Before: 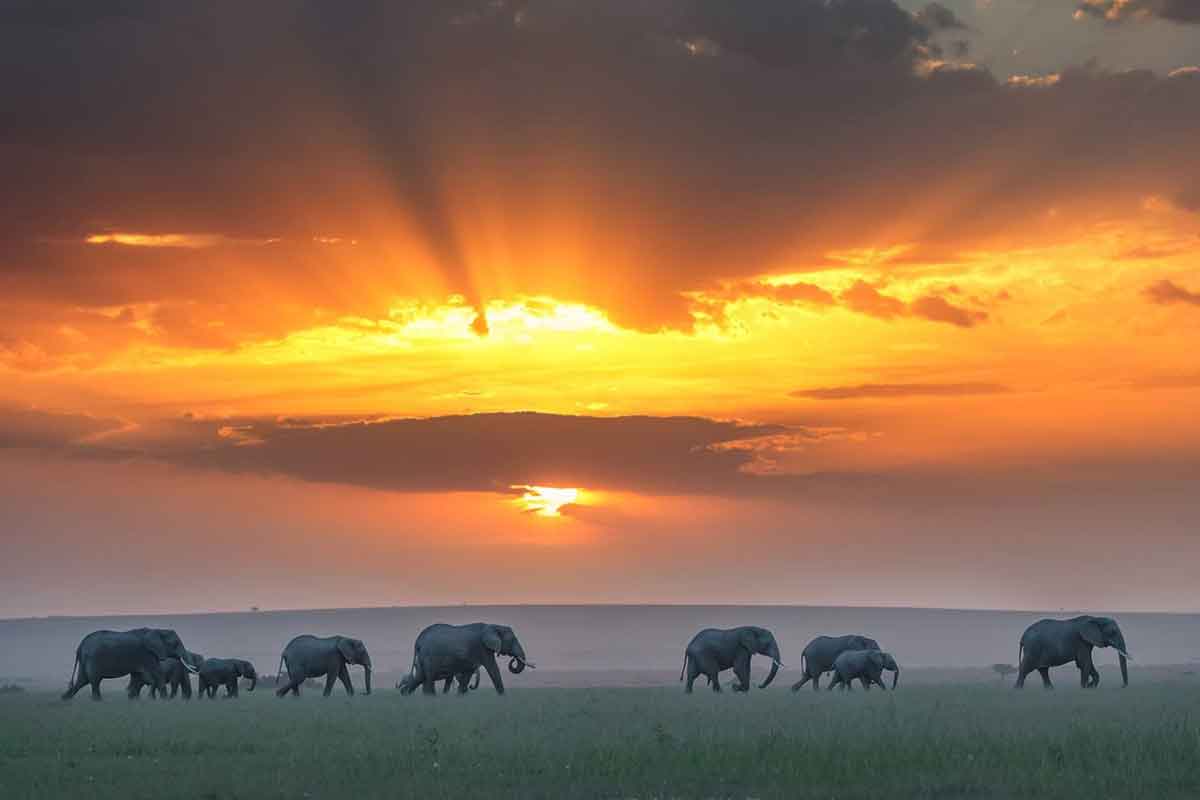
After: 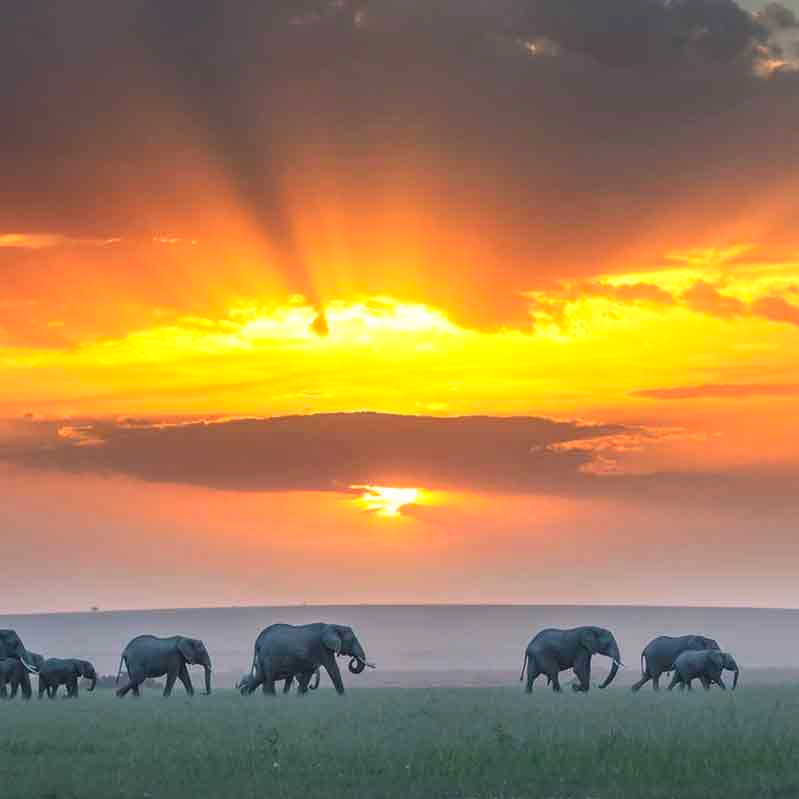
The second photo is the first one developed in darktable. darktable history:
contrast brightness saturation: contrast 0.199, brightness 0.16, saturation 0.218
crop and rotate: left 13.389%, right 19.948%
